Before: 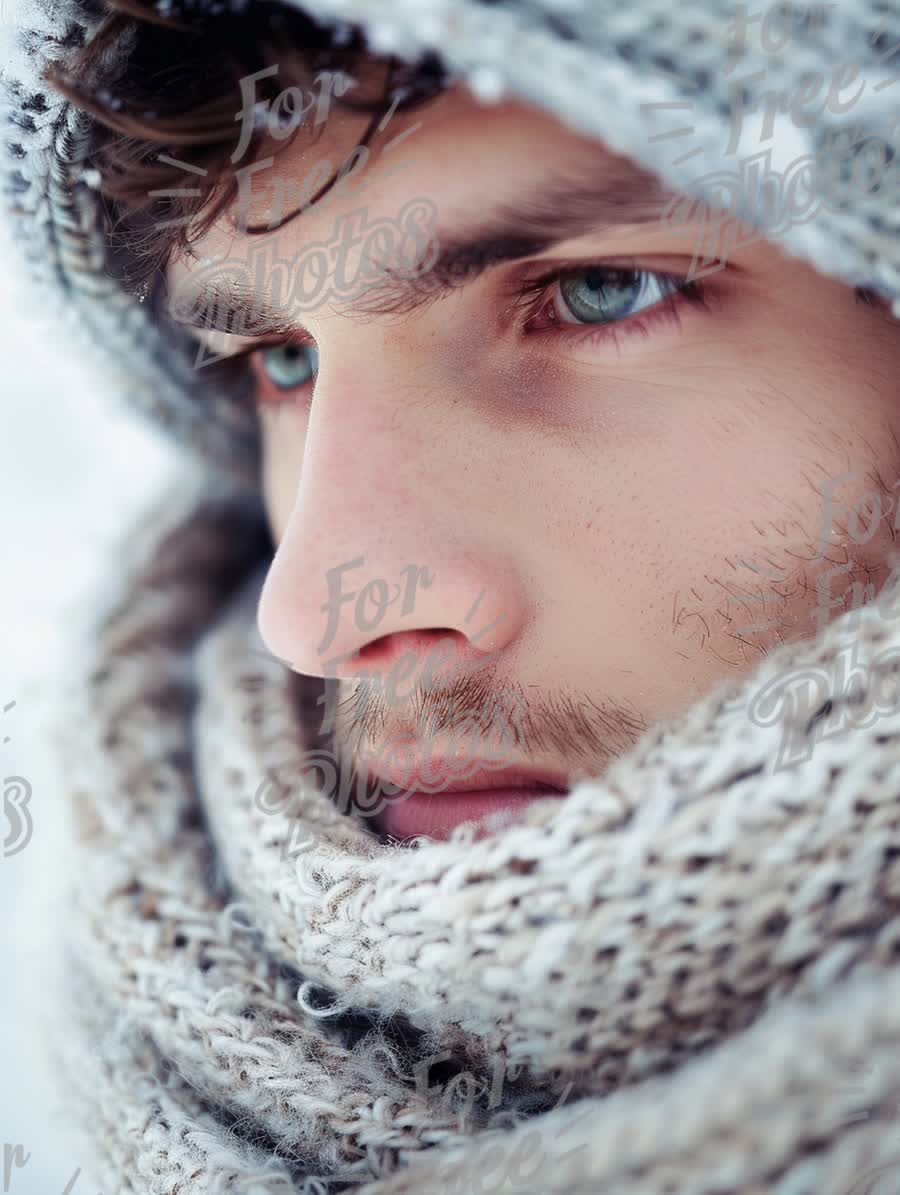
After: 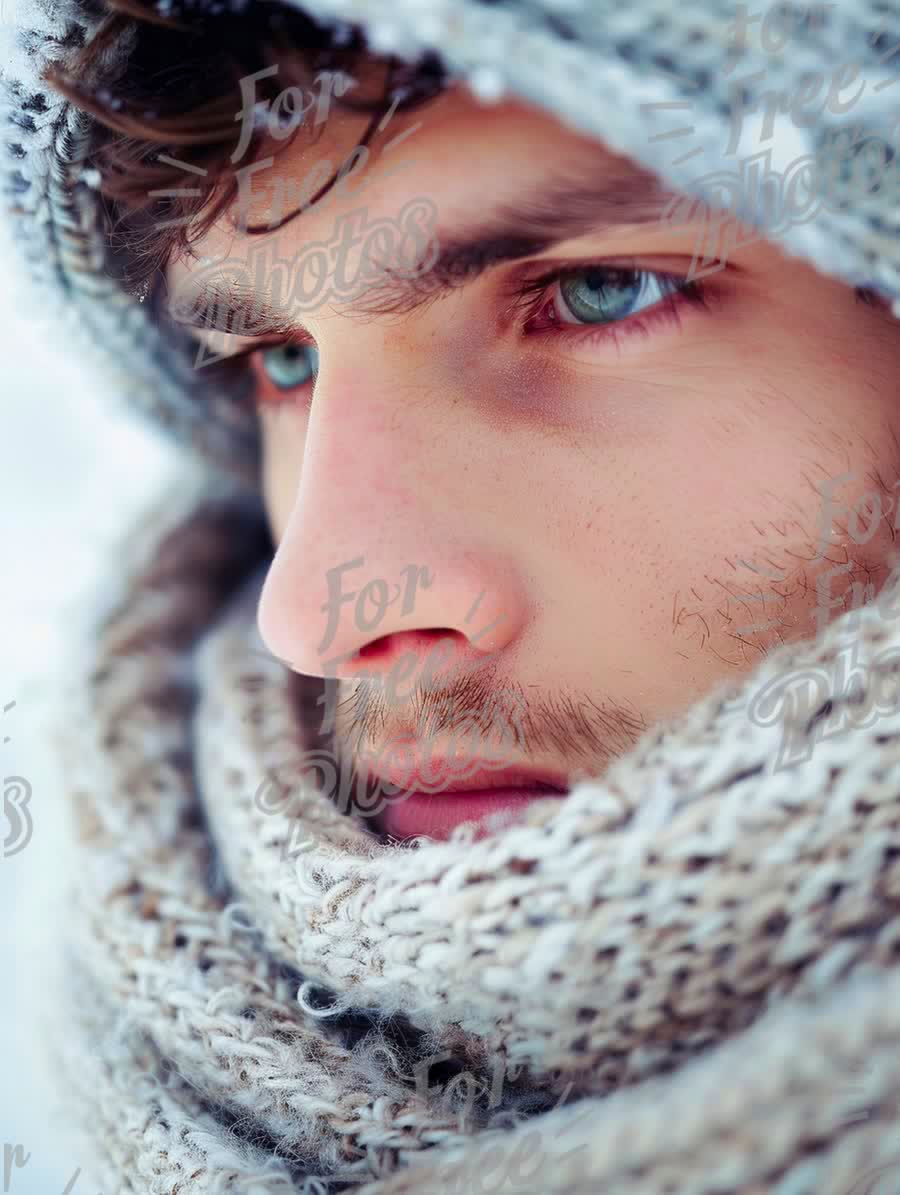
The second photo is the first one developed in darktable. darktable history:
color balance rgb: linear chroma grading › global chroma 15.425%, perceptual saturation grading › global saturation 25.62%
